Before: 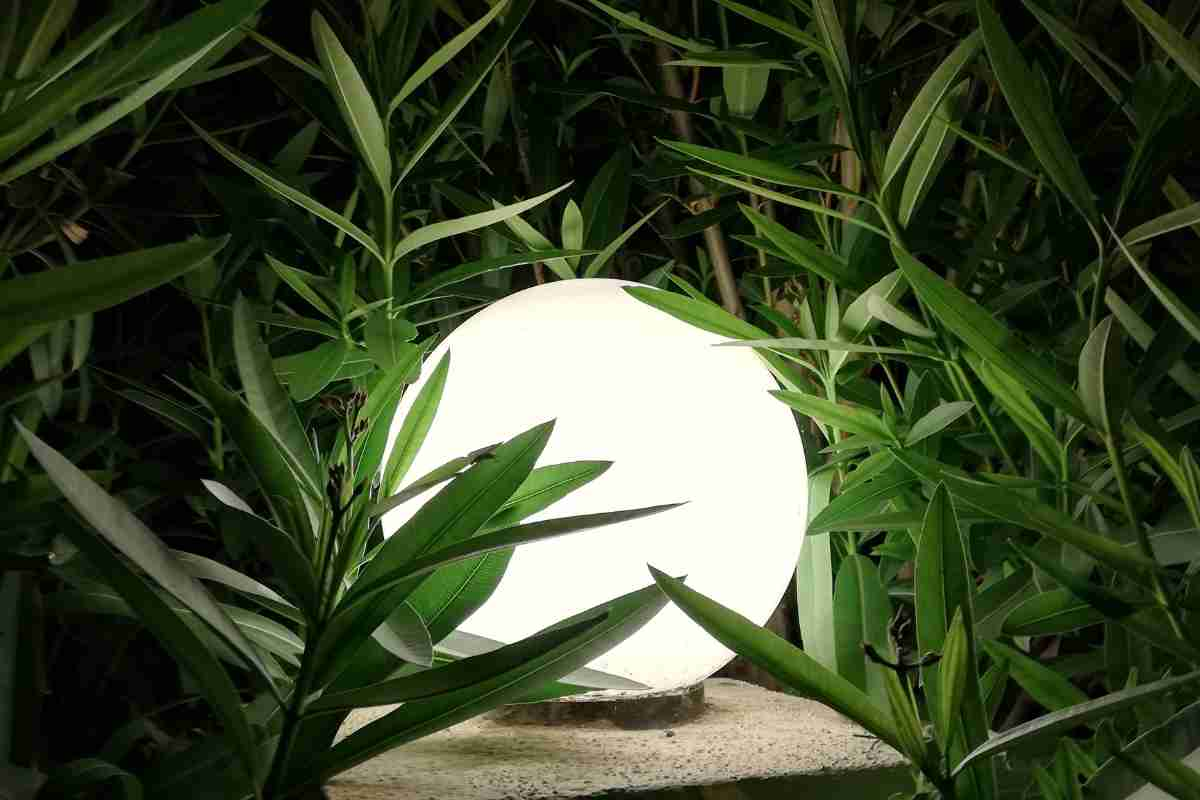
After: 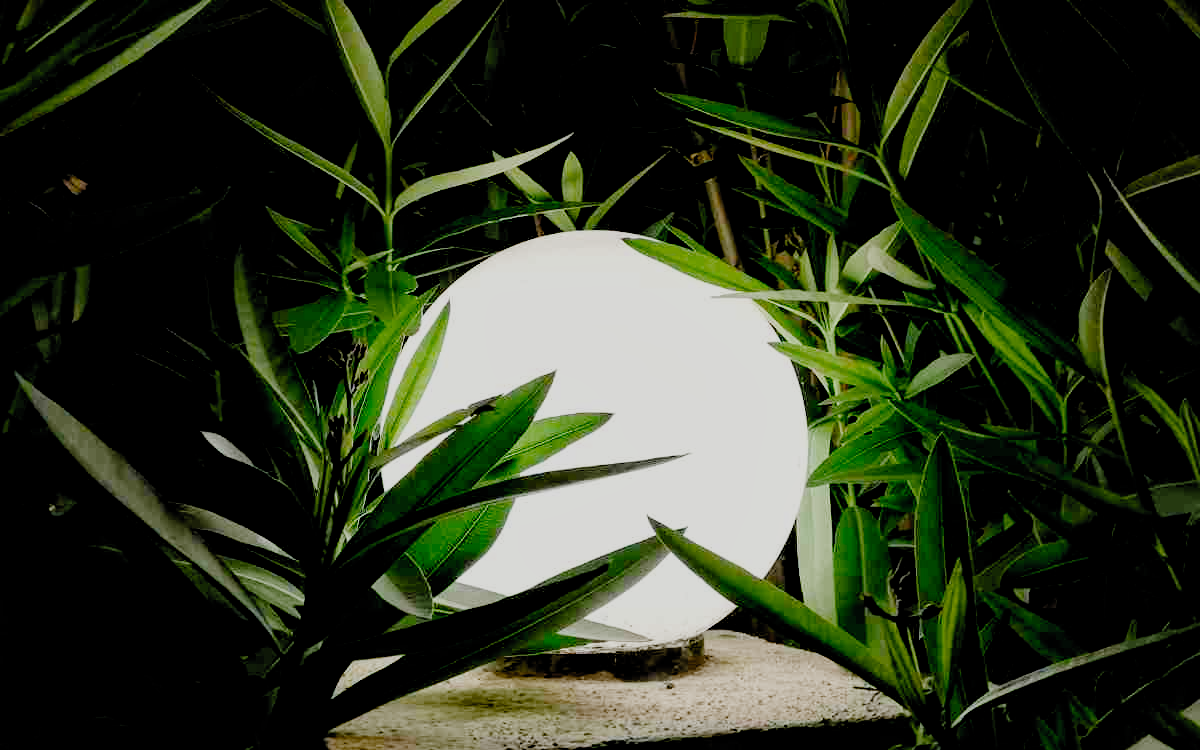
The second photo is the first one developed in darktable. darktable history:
filmic rgb: black relative exposure -2.85 EV, white relative exposure 4.56 EV, hardness 1.77, contrast 1.25, preserve chrominance no, color science v5 (2021)
local contrast: mode bilateral grid, contrast 10, coarseness 25, detail 115%, midtone range 0.2
crop and rotate: top 6.25%
